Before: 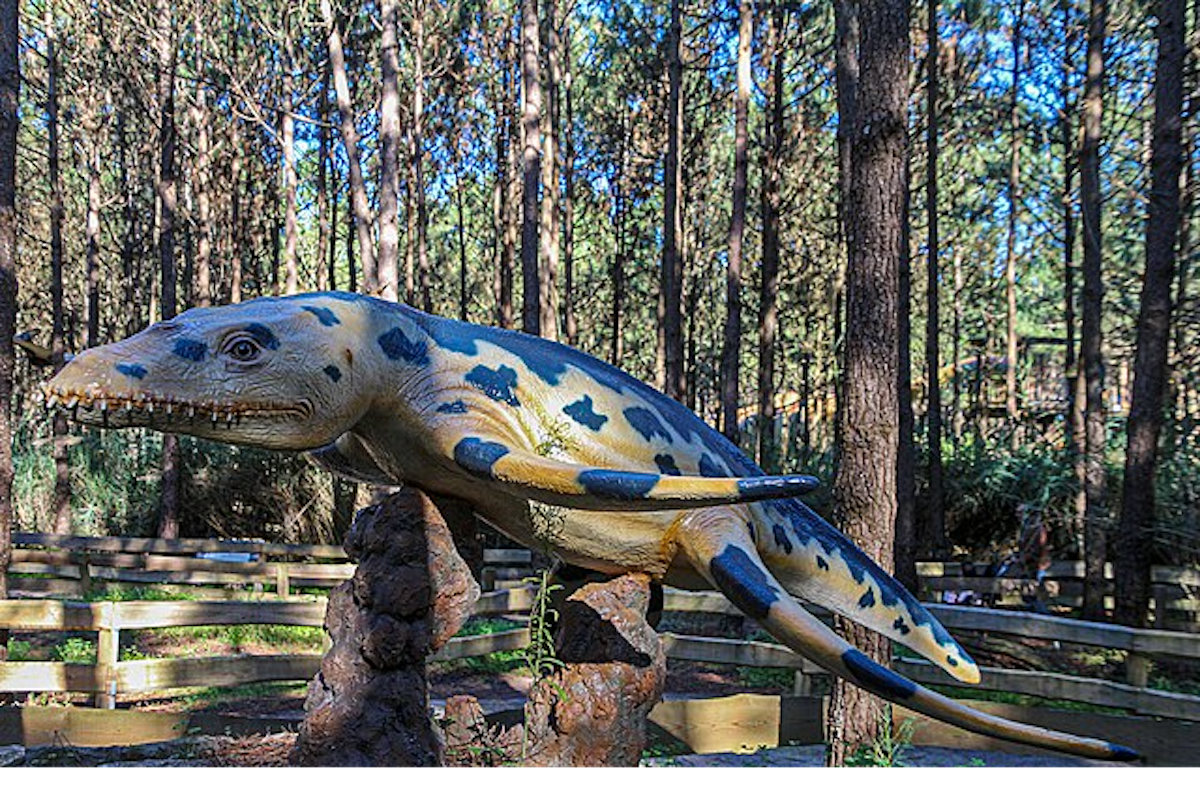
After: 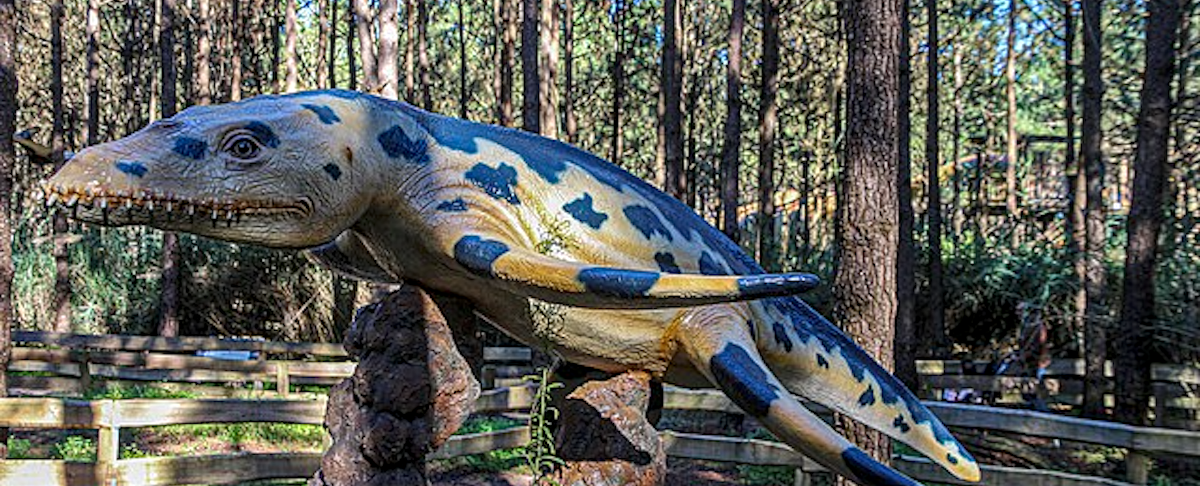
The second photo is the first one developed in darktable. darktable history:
crop and rotate: top 25.357%, bottom 13.942%
local contrast: on, module defaults
